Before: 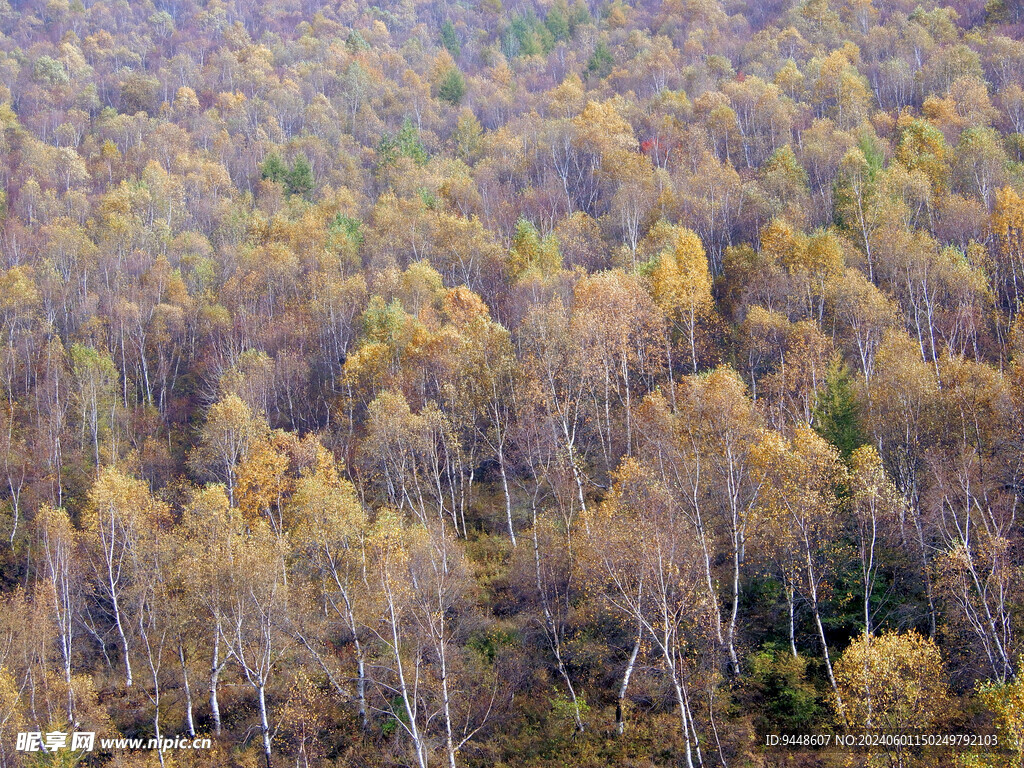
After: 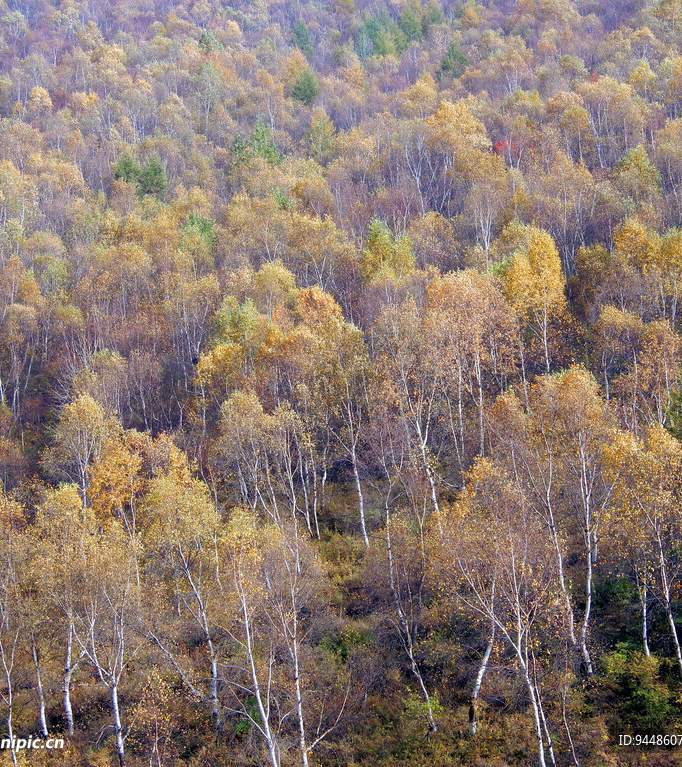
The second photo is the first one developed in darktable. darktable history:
crop and rotate: left 14.408%, right 18.983%
haze removal: strength 0.115, distance 0.249, compatibility mode true, adaptive false
